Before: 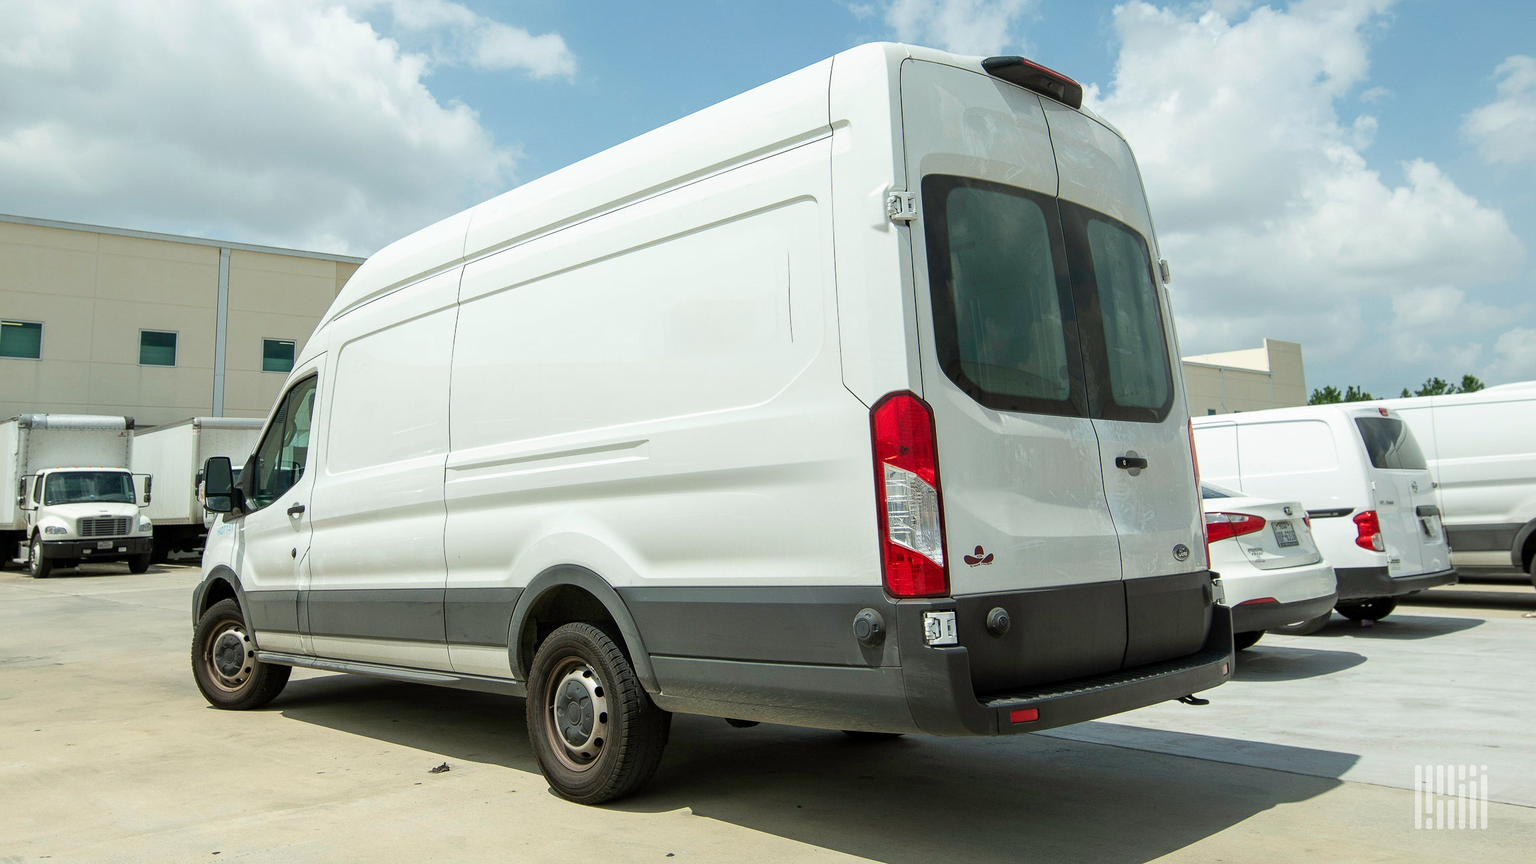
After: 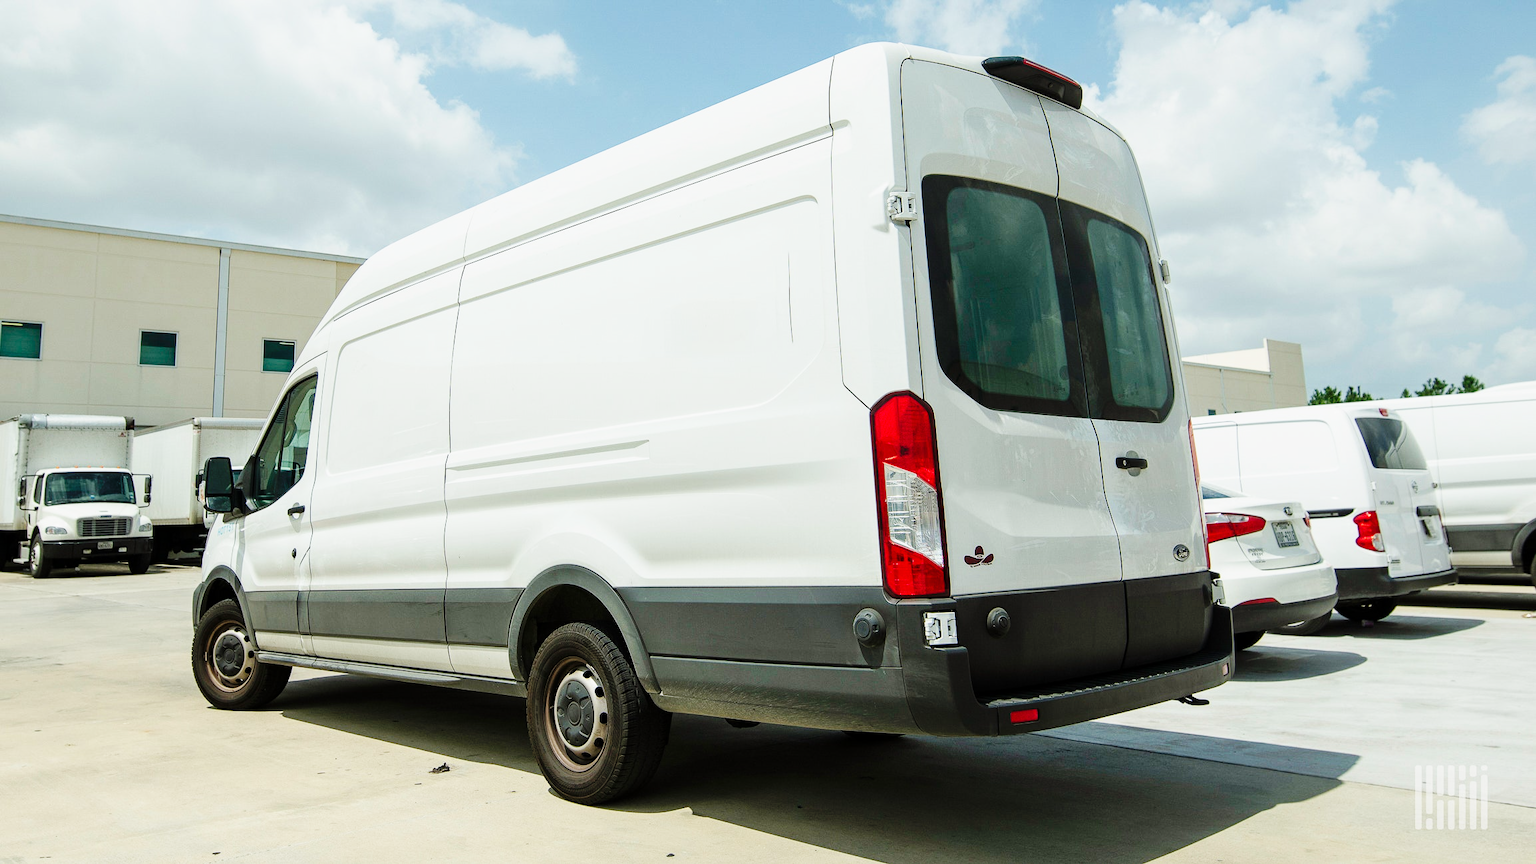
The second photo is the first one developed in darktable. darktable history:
base curve: curves: ch0 [(0, 0) (0.036, 0.025) (0.121, 0.166) (0.206, 0.329) (0.605, 0.79) (1, 1)], preserve colors none
exposure: exposure -0.153 EV, compensate highlight preservation false
